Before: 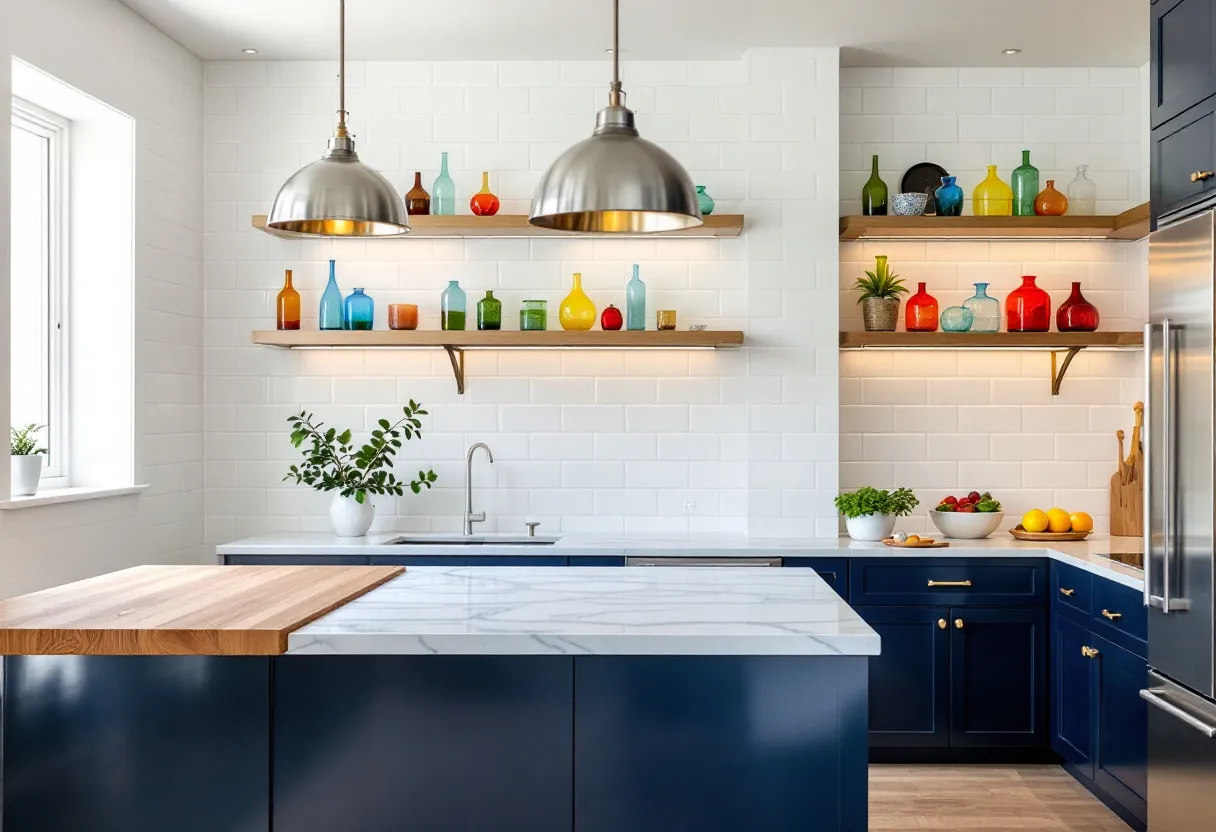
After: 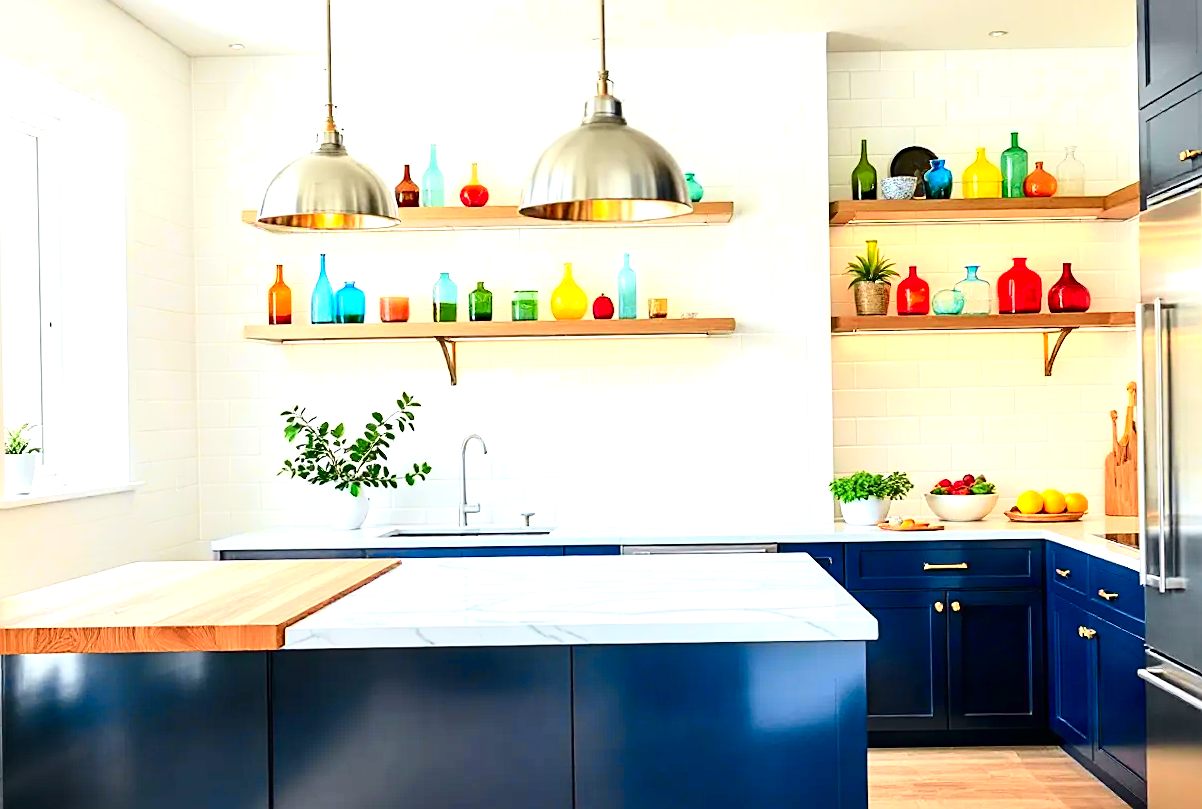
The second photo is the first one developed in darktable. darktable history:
contrast brightness saturation: brightness -0.02, saturation 0.35
sharpen: on, module defaults
exposure: exposure 0.999 EV, compensate highlight preservation false
tone curve: curves: ch0 [(0, 0) (0.035, 0.017) (0.131, 0.108) (0.279, 0.279) (0.476, 0.554) (0.617, 0.693) (0.704, 0.77) (0.801, 0.854) (0.895, 0.927) (1, 0.976)]; ch1 [(0, 0) (0.318, 0.278) (0.444, 0.427) (0.493, 0.488) (0.504, 0.497) (0.537, 0.538) (0.594, 0.616) (0.746, 0.764) (1, 1)]; ch2 [(0, 0) (0.316, 0.292) (0.381, 0.37) (0.423, 0.448) (0.476, 0.482) (0.502, 0.495) (0.529, 0.547) (0.583, 0.608) (0.639, 0.657) (0.7, 0.7) (0.861, 0.808) (1, 0.951)], color space Lab, independent channels, preserve colors none
rotate and perspective: rotation -1°, crop left 0.011, crop right 0.989, crop top 0.025, crop bottom 0.975
